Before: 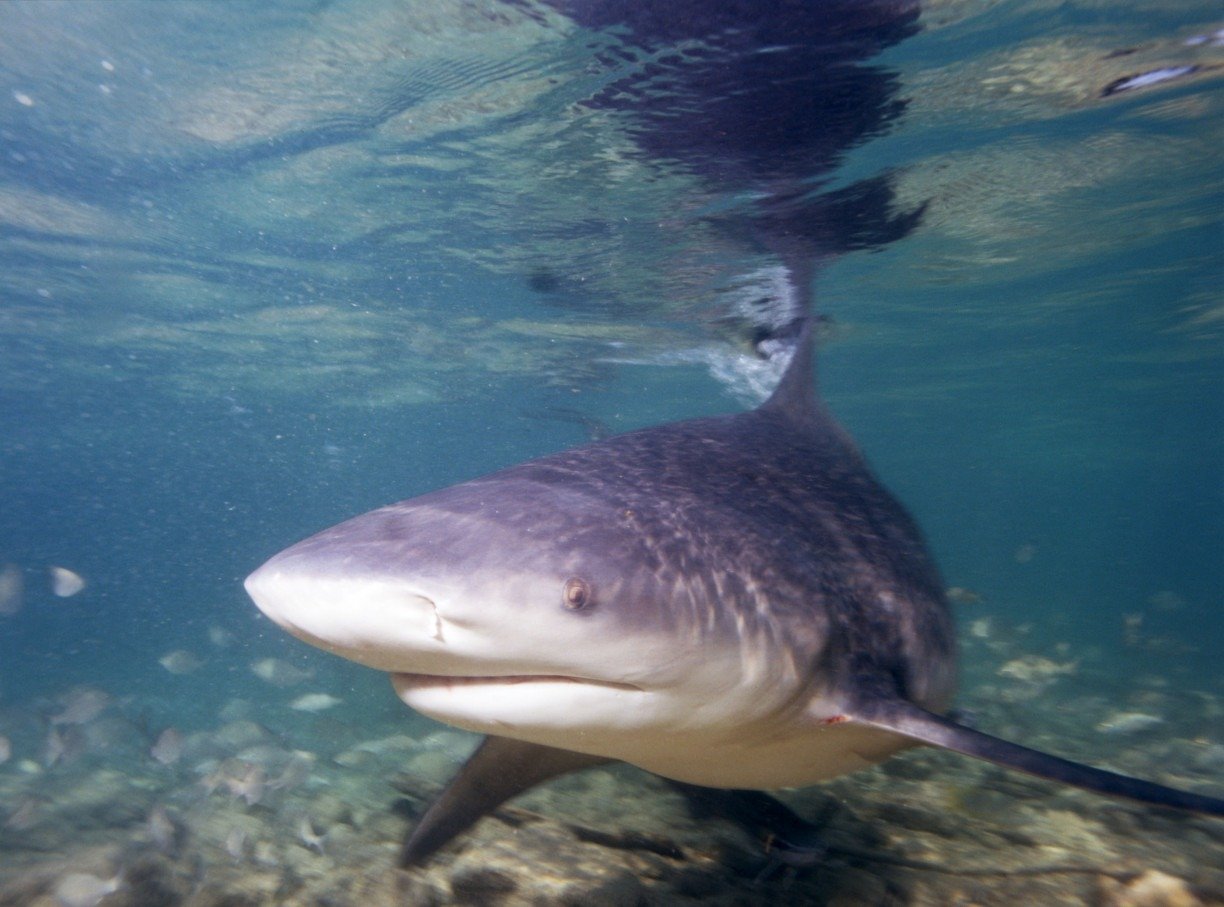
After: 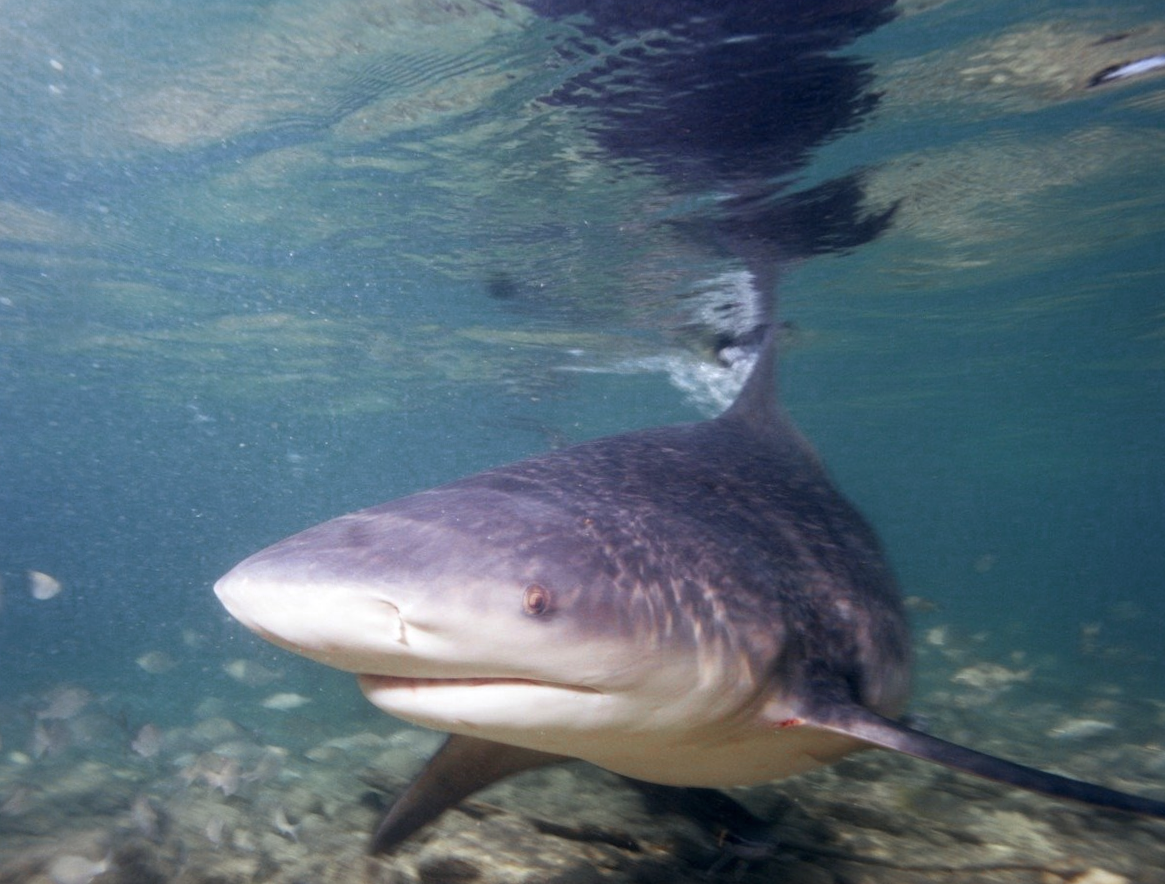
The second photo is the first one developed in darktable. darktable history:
rotate and perspective: rotation 0.074°, lens shift (vertical) 0.096, lens shift (horizontal) -0.041, crop left 0.043, crop right 0.952, crop top 0.024, crop bottom 0.979
color zones: curves: ch0 [(0, 0.466) (0.128, 0.466) (0.25, 0.5) (0.375, 0.456) (0.5, 0.5) (0.625, 0.5) (0.737, 0.652) (0.875, 0.5)]; ch1 [(0, 0.603) (0.125, 0.618) (0.261, 0.348) (0.372, 0.353) (0.497, 0.363) (0.611, 0.45) (0.731, 0.427) (0.875, 0.518) (0.998, 0.652)]; ch2 [(0, 0.559) (0.125, 0.451) (0.253, 0.564) (0.37, 0.578) (0.5, 0.466) (0.625, 0.471) (0.731, 0.471) (0.88, 0.485)]
